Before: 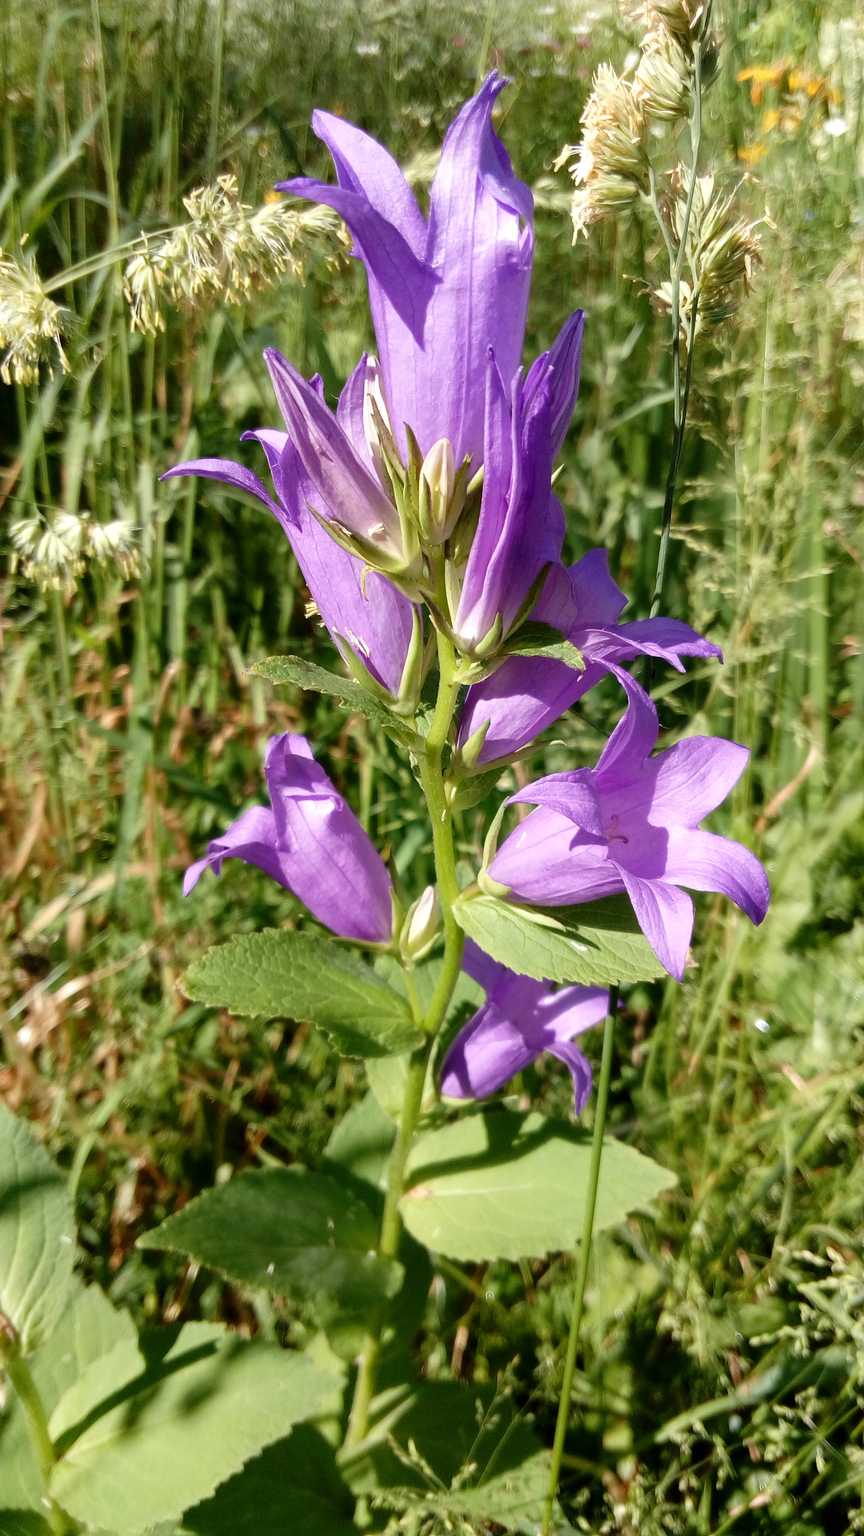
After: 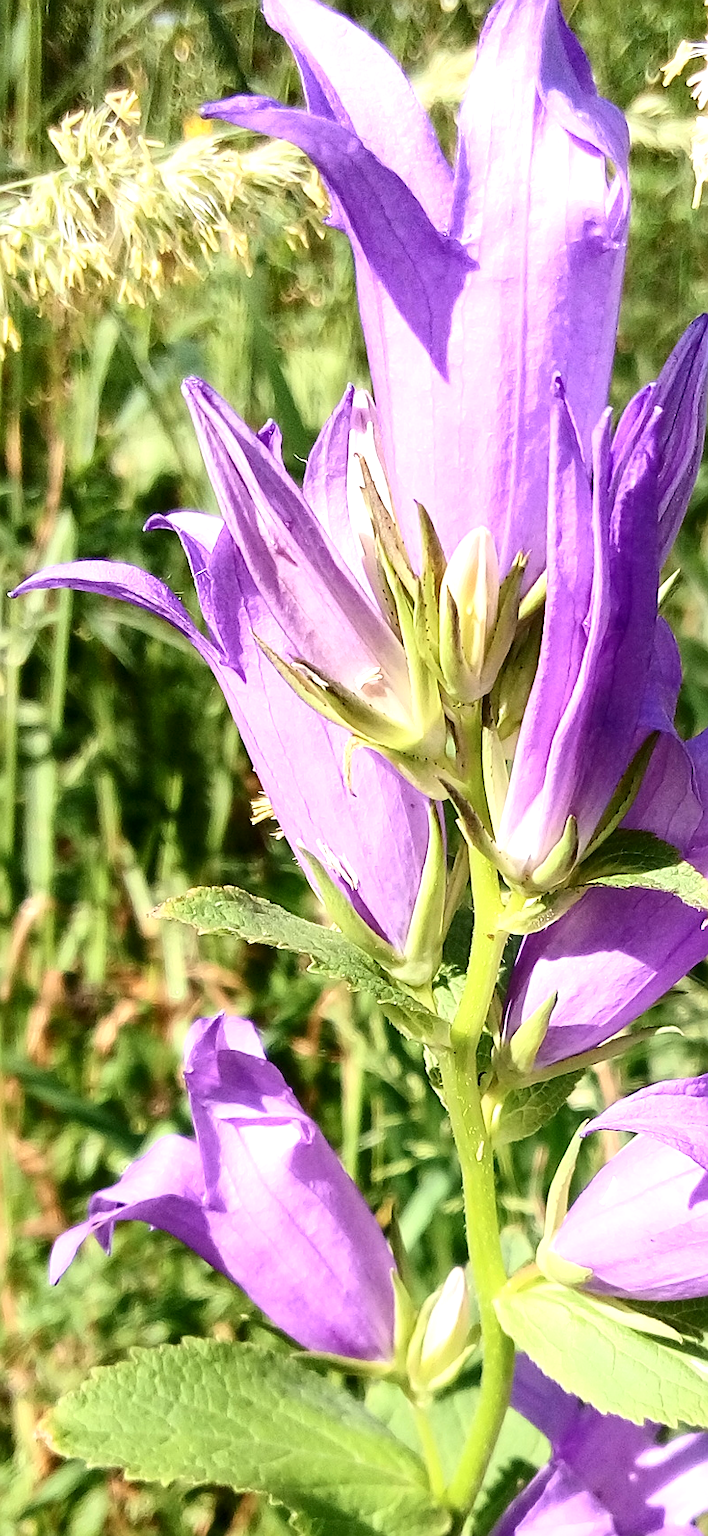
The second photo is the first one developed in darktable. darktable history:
sharpen: on, module defaults
crop: left 17.766%, top 7.839%, right 32.629%, bottom 31.712%
contrast brightness saturation: contrast 0.236, brightness 0.093
exposure: exposure 0.664 EV, compensate highlight preservation false
